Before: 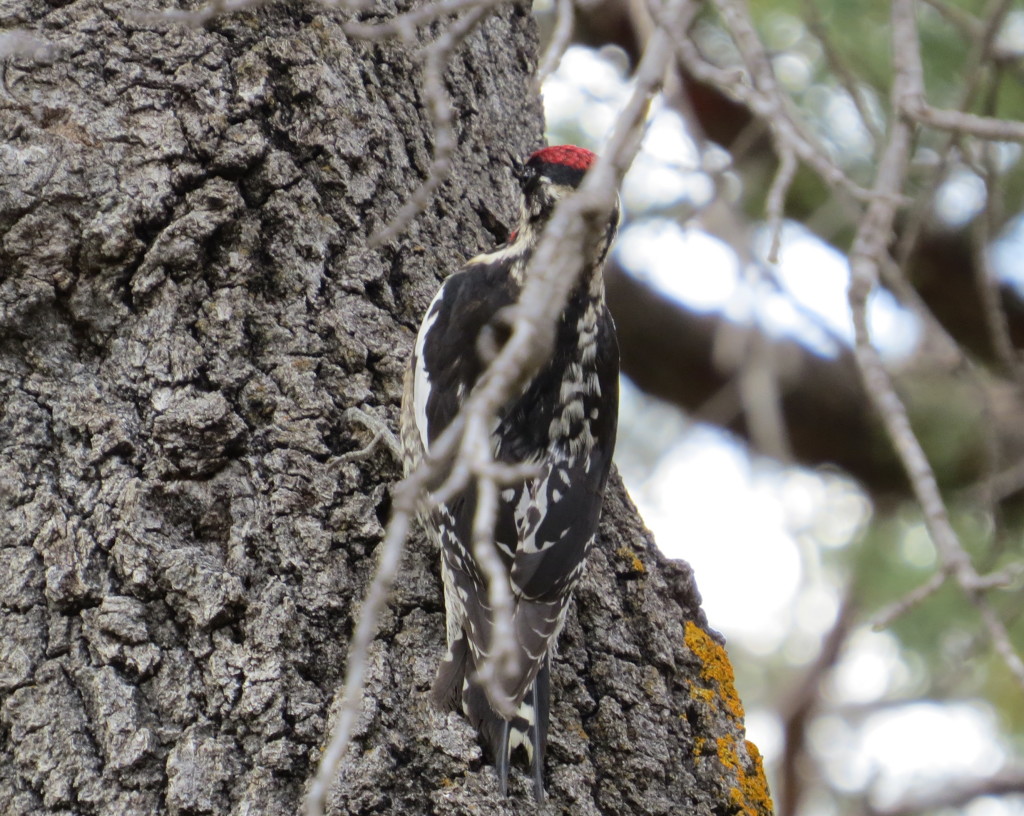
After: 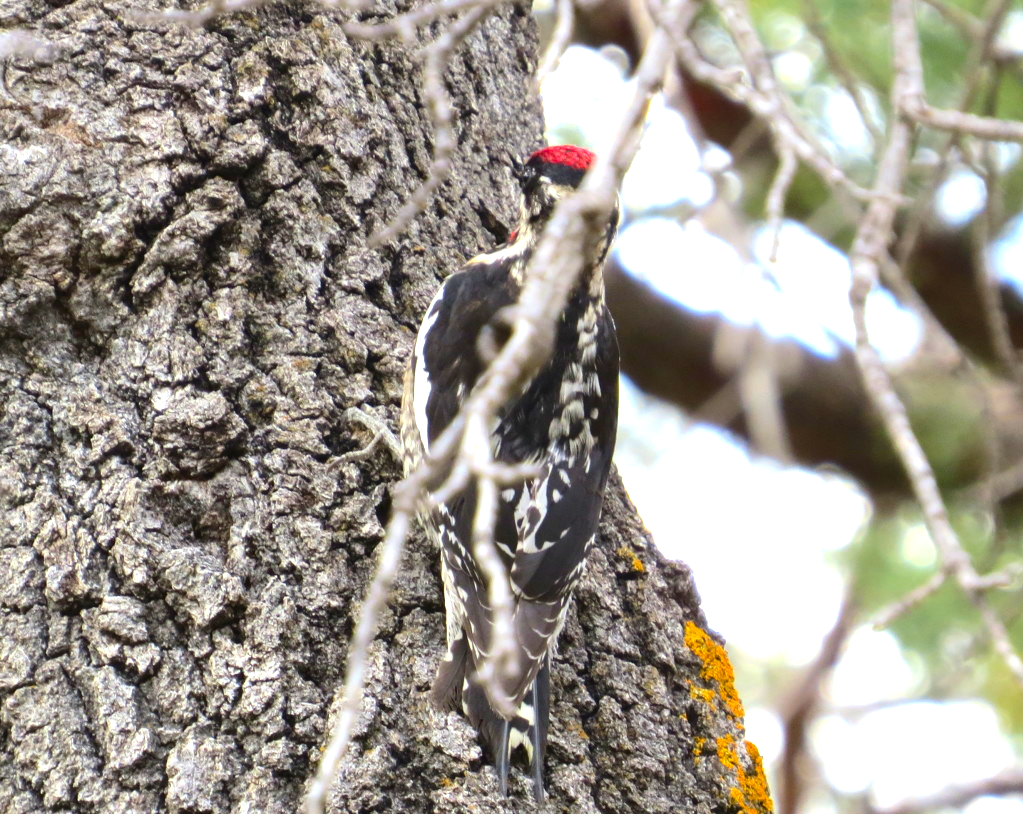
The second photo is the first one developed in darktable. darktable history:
contrast brightness saturation: brightness -0.022, saturation 0.347
crop: top 0.062%, bottom 0.157%
exposure: black level correction 0, exposure 1.001 EV, compensate highlight preservation false
